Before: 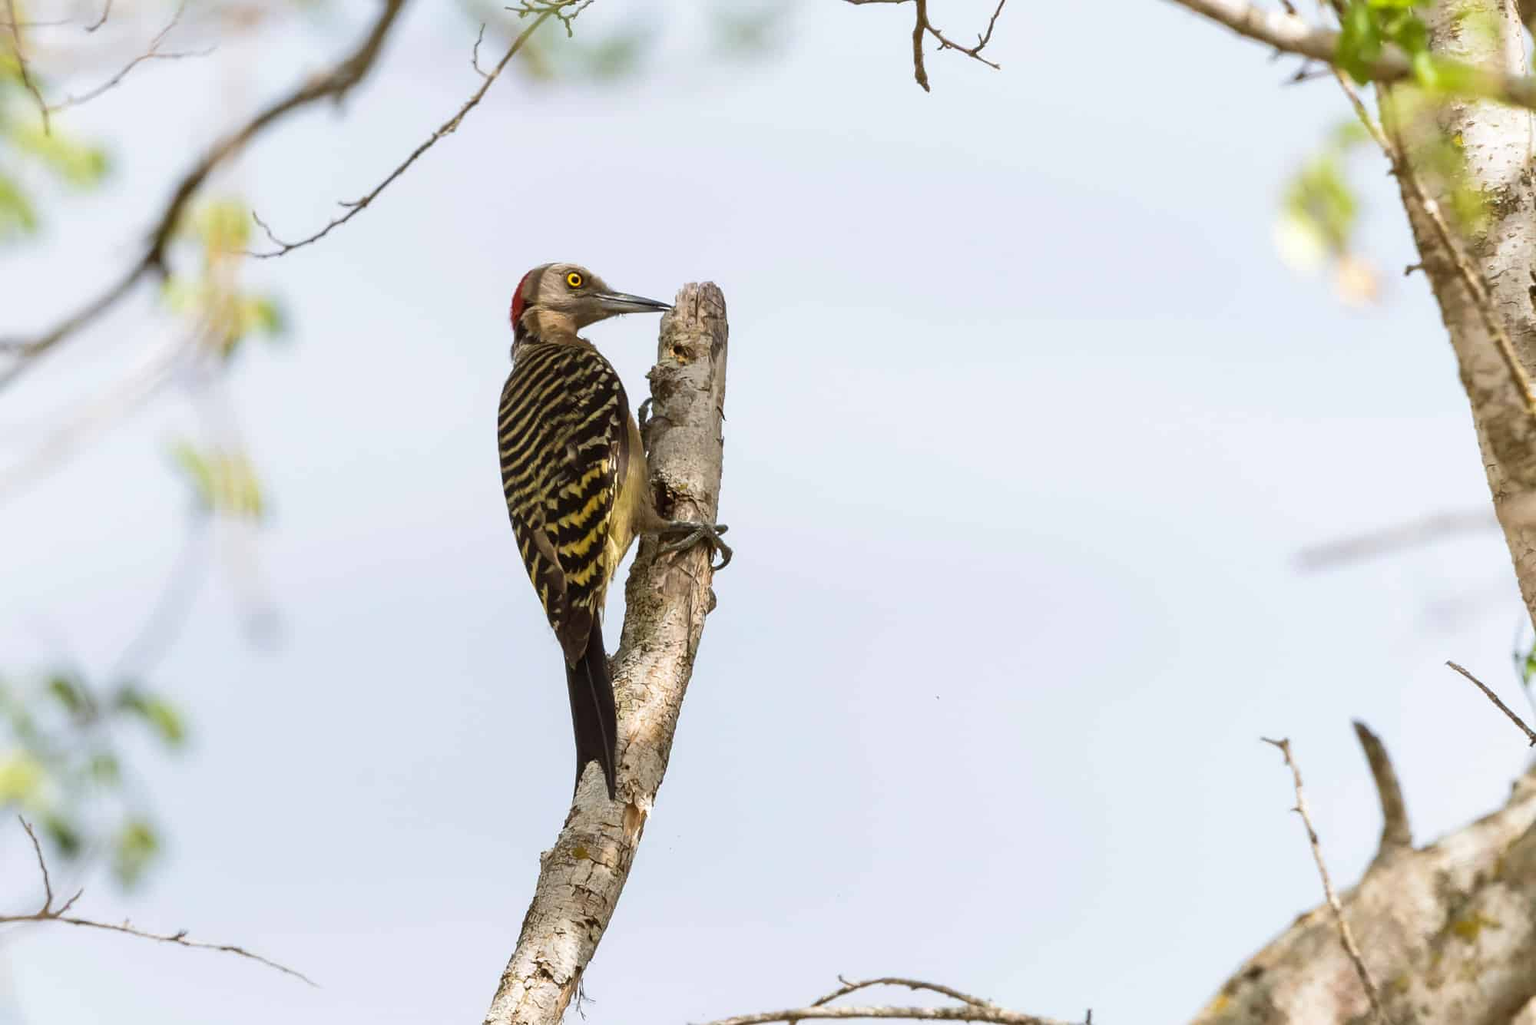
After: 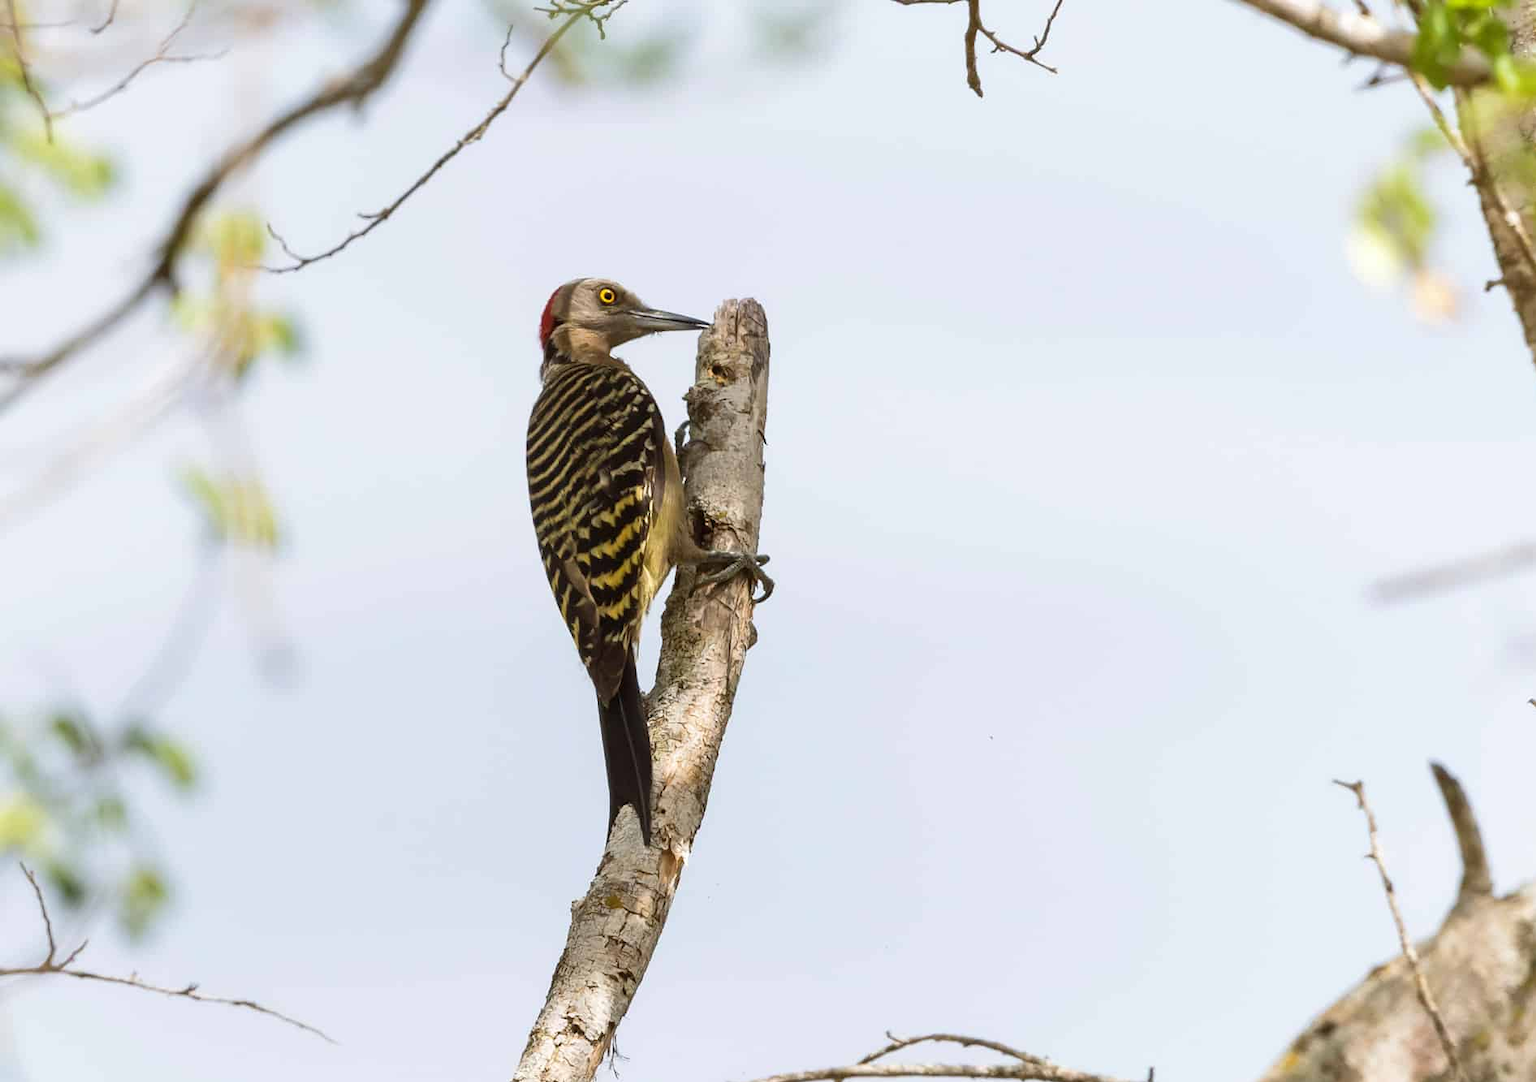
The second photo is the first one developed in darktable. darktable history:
crop and rotate: left 0%, right 5.363%
